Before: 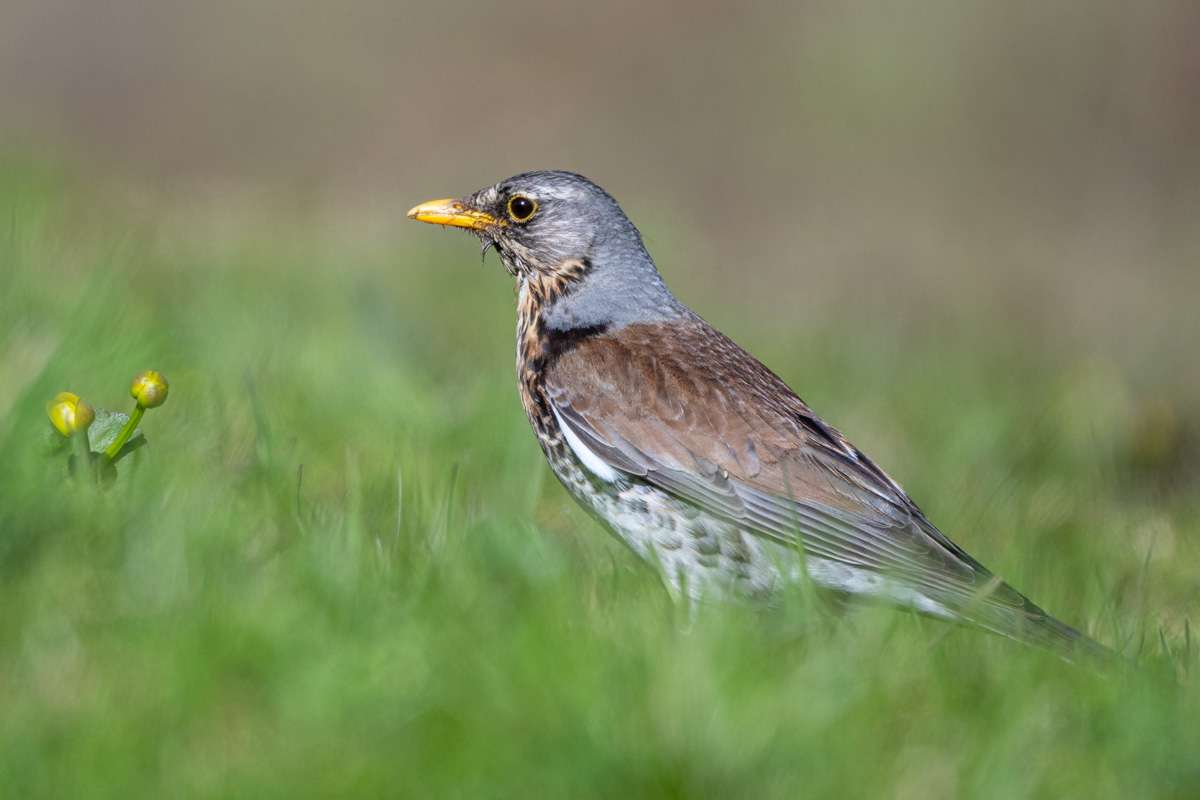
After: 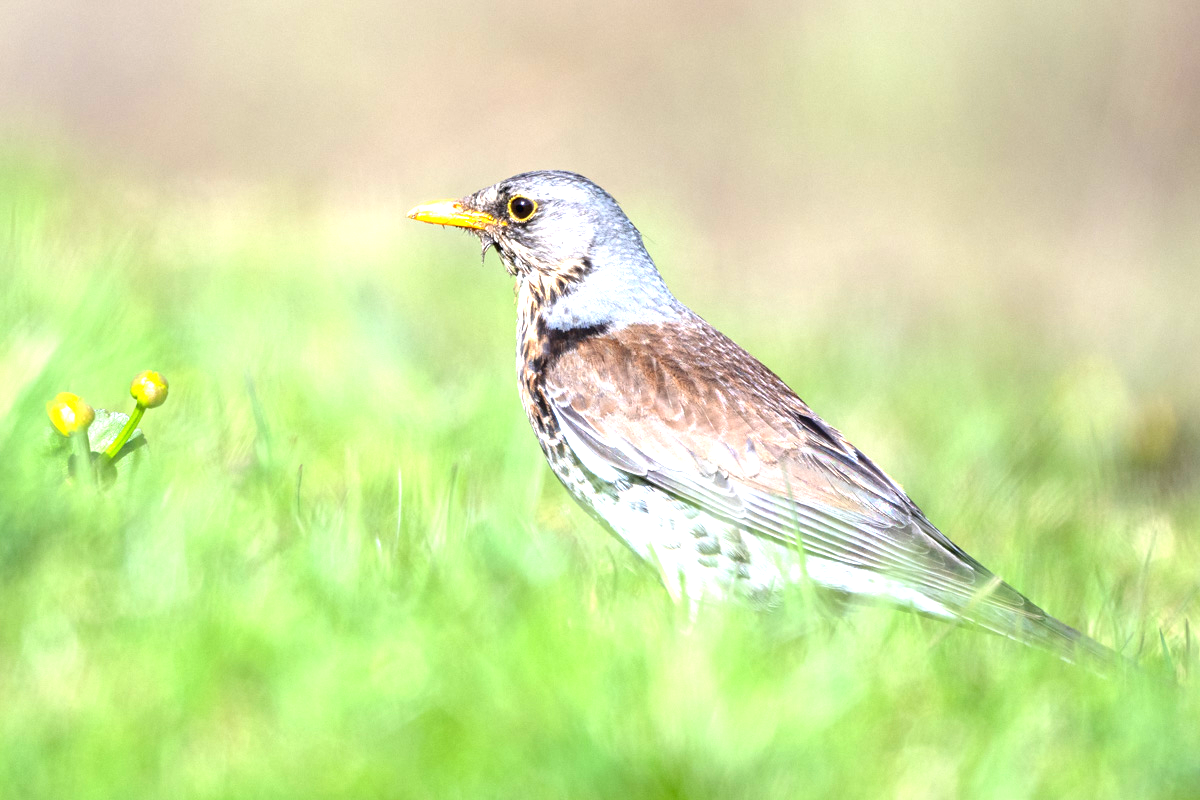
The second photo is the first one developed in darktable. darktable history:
exposure: black level correction 0, exposure 1.68 EV, compensate highlight preservation false
